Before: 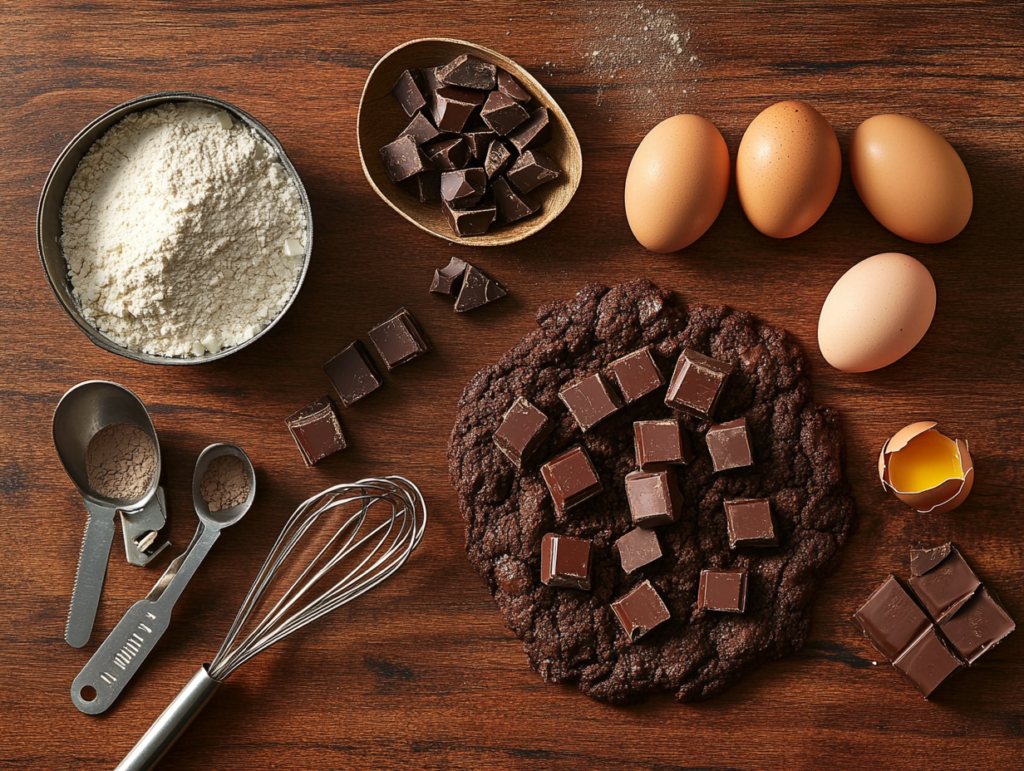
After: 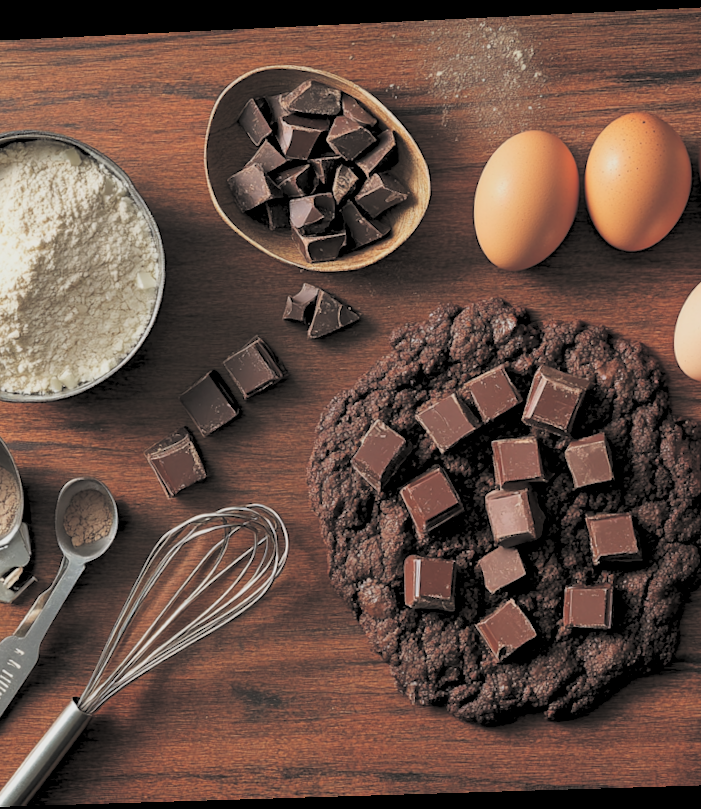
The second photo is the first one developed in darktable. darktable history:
exposure: black level correction -0.036, exposure -0.497 EV, compensate highlight preservation false
crop and rotate: left 14.436%, right 18.898%
rgb levels: levels [[0.027, 0.429, 0.996], [0, 0.5, 1], [0, 0.5, 1]]
rotate and perspective: rotation -2.22°, lens shift (horizontal) -0.022, automatic cropping off
